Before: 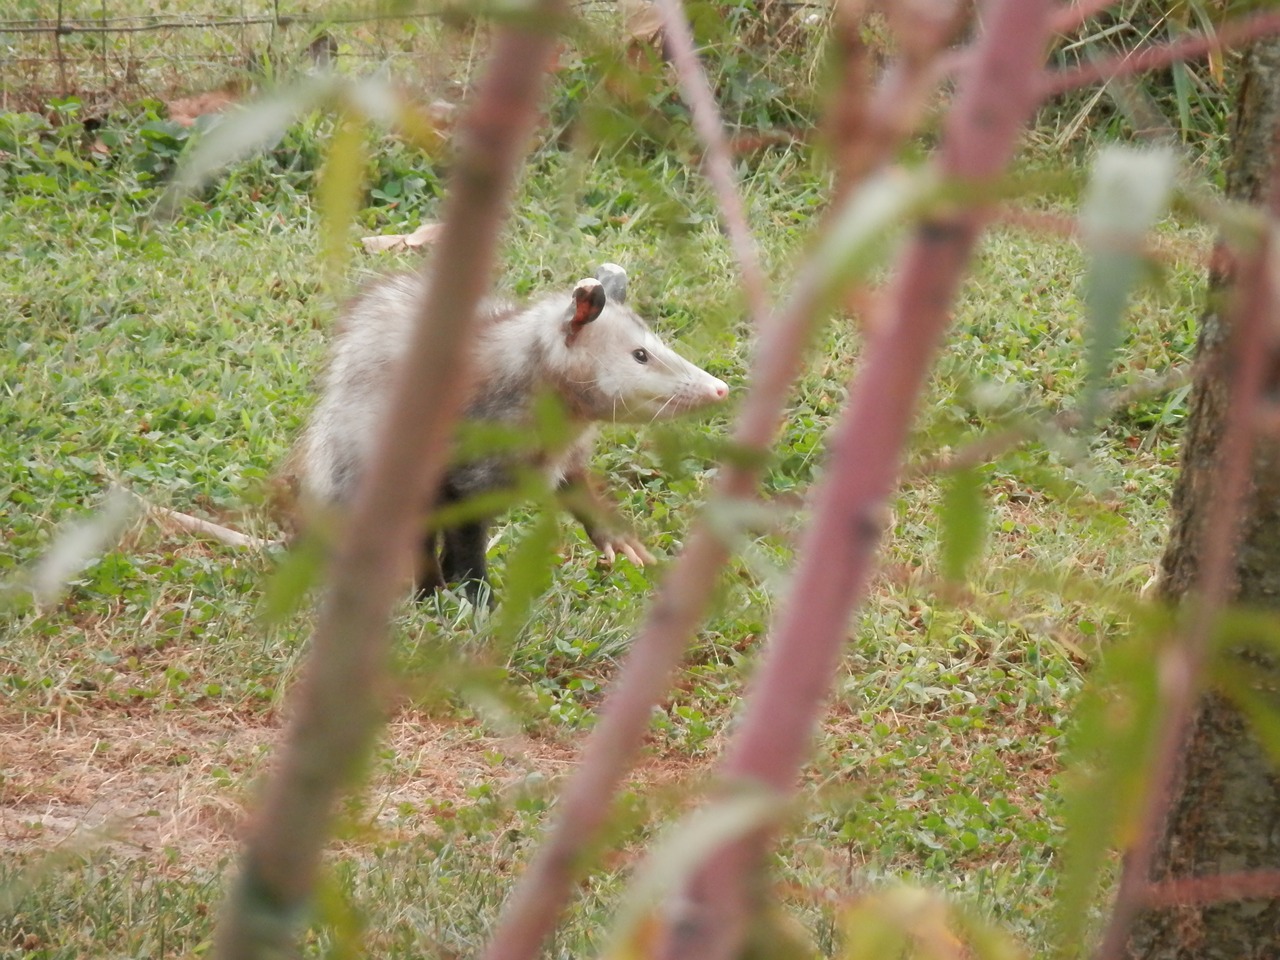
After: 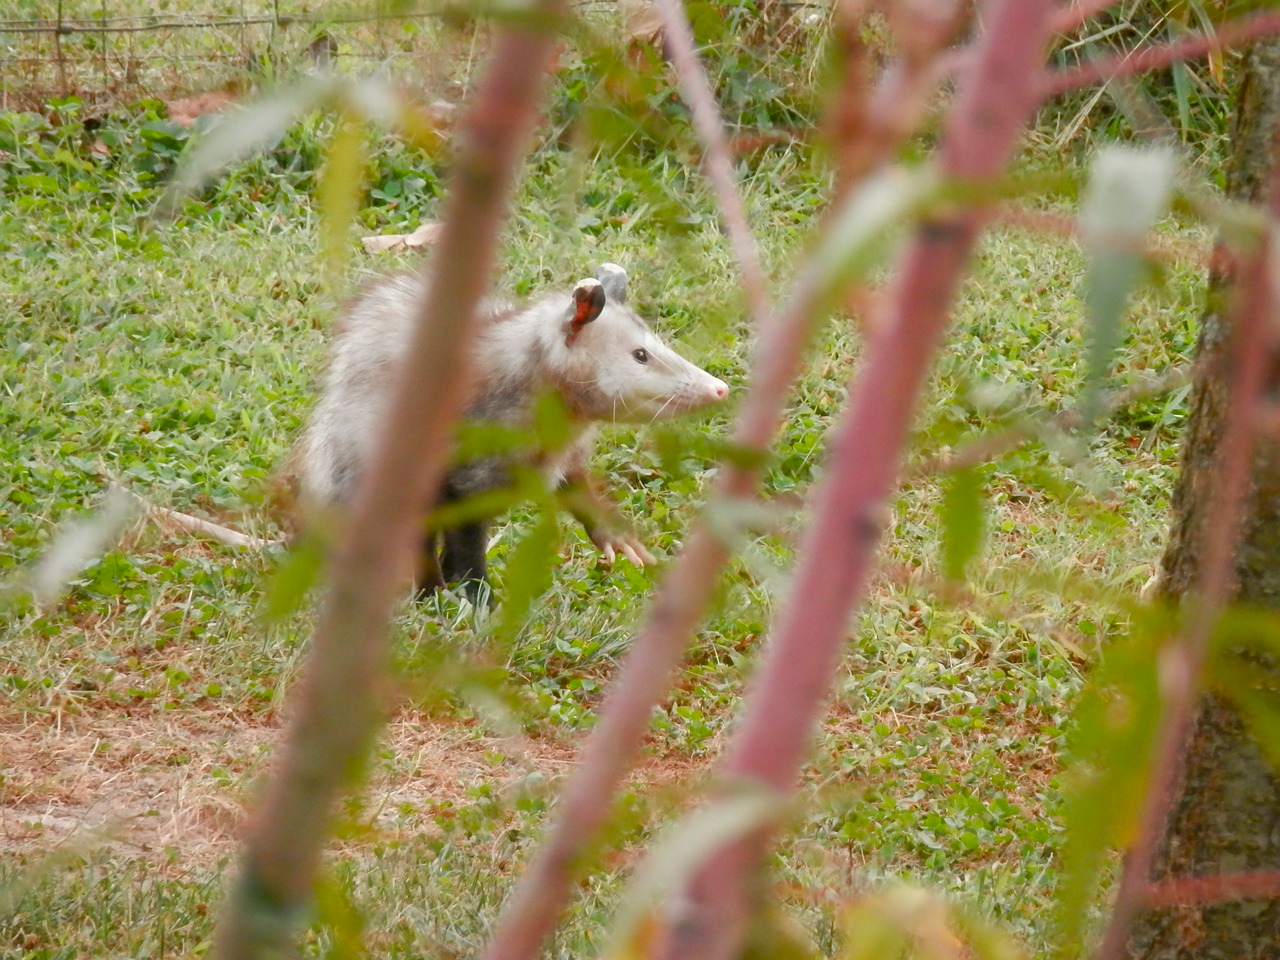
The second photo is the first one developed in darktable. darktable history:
color balance rgb: perceptual saturation grading › global saturation 20%, perceptual saturation grading › highlights -24.813%, perceptual saturation grading › shadows 49.67%
